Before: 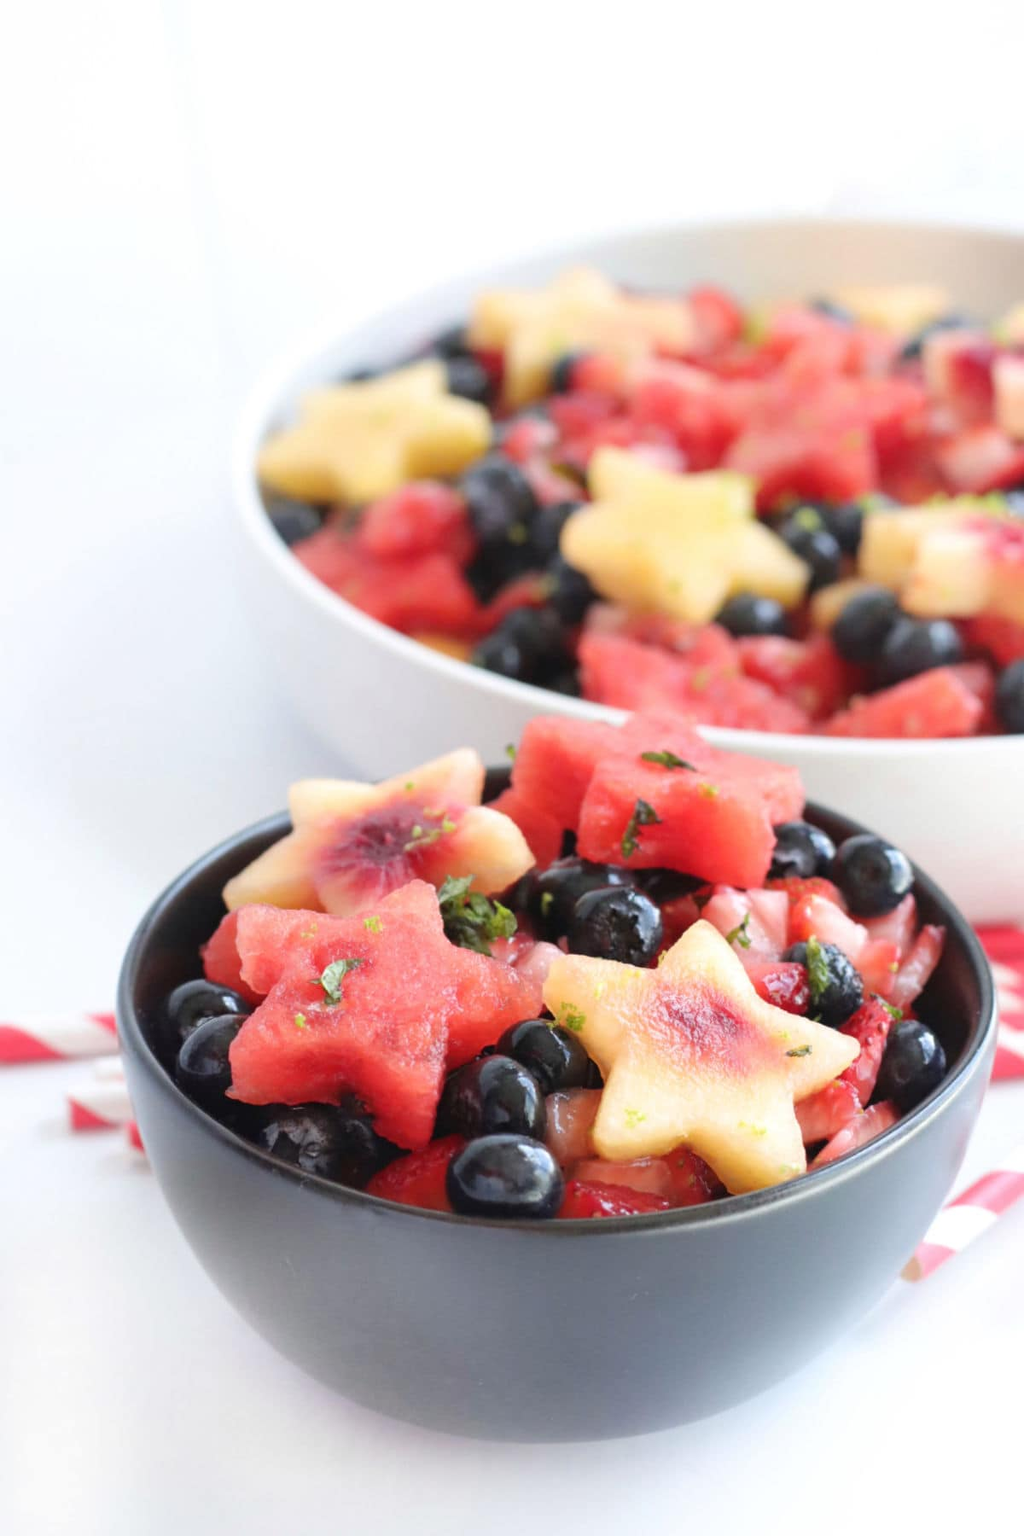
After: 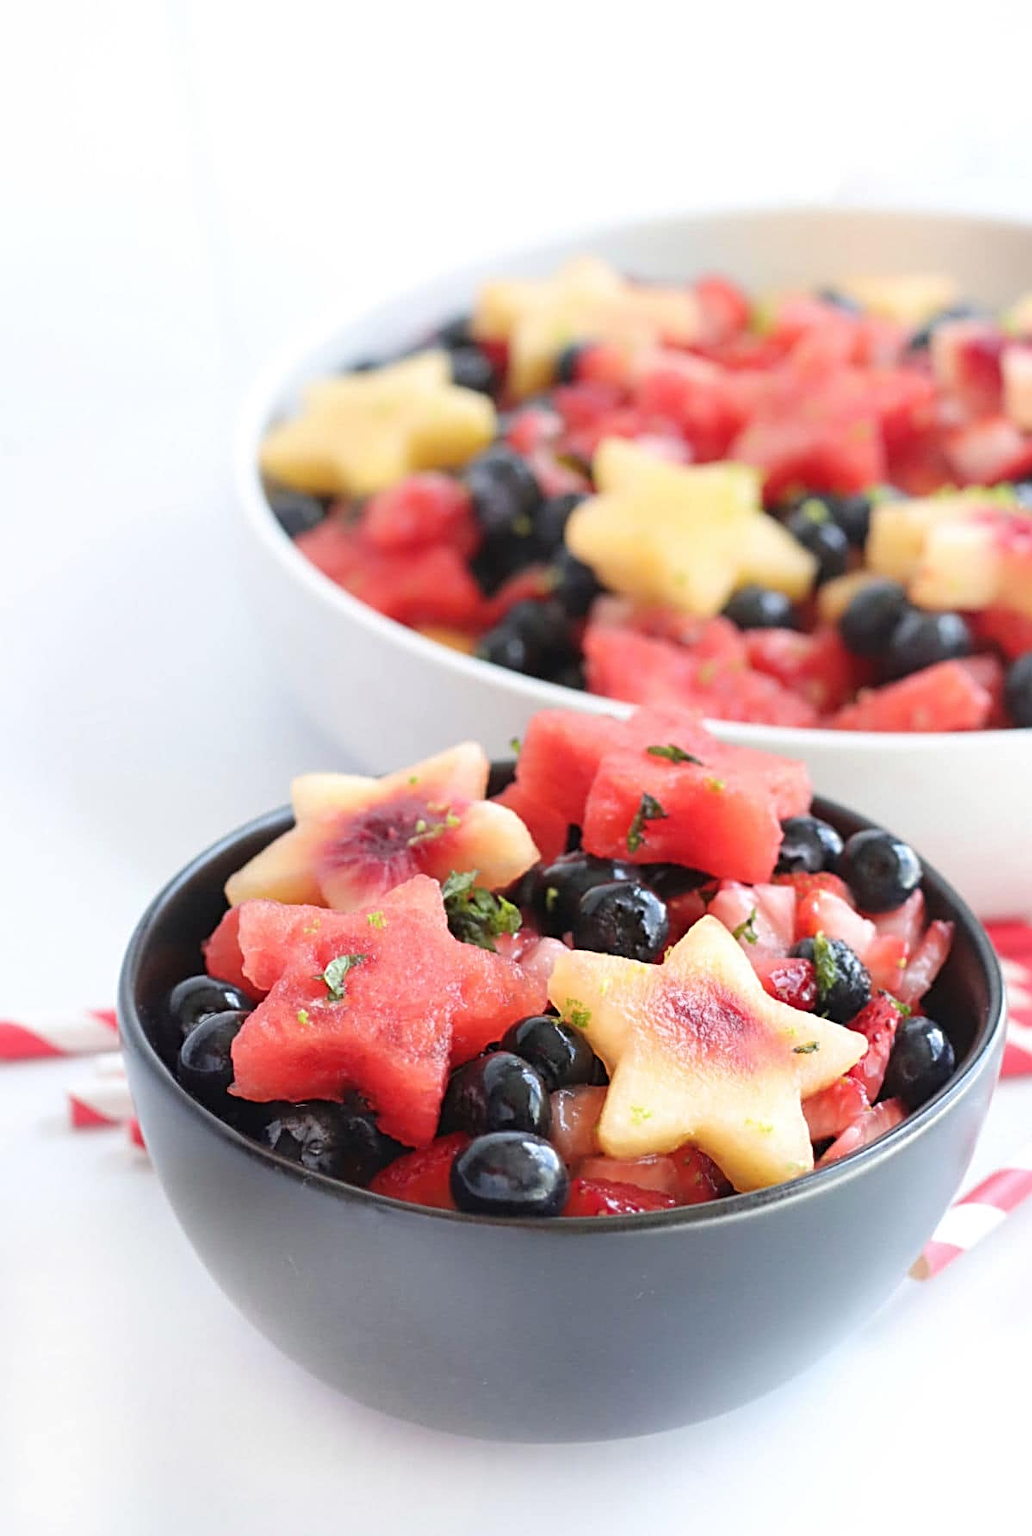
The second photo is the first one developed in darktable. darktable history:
sharpen: radius 3.097
crop: top 0.855%, right 0.077%
